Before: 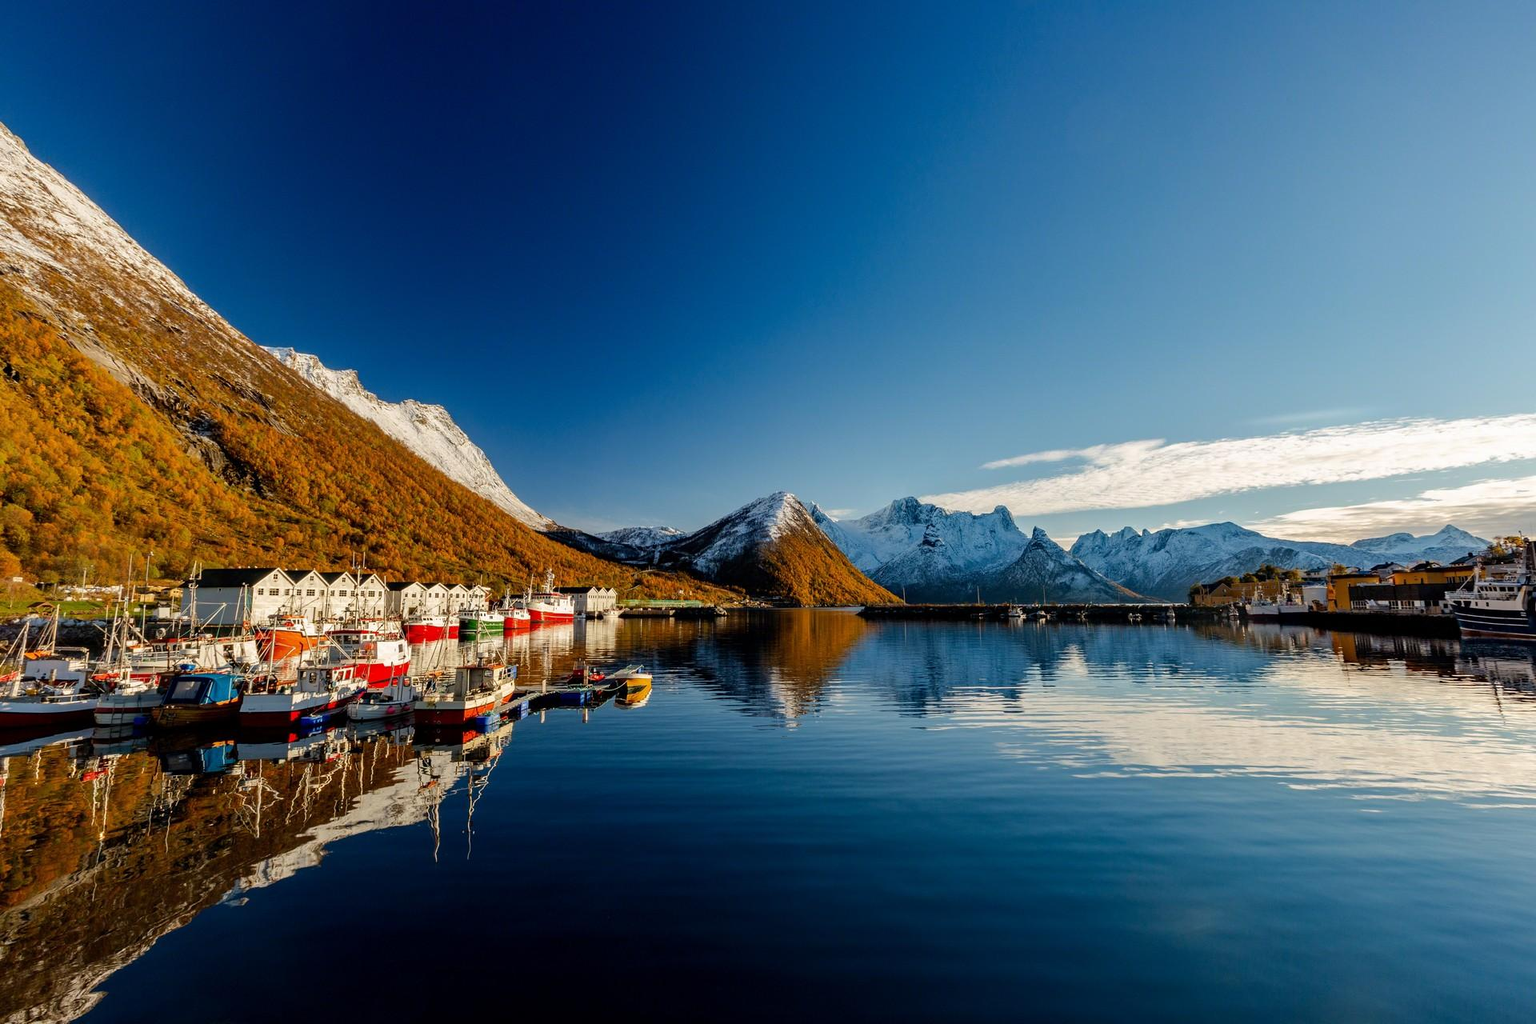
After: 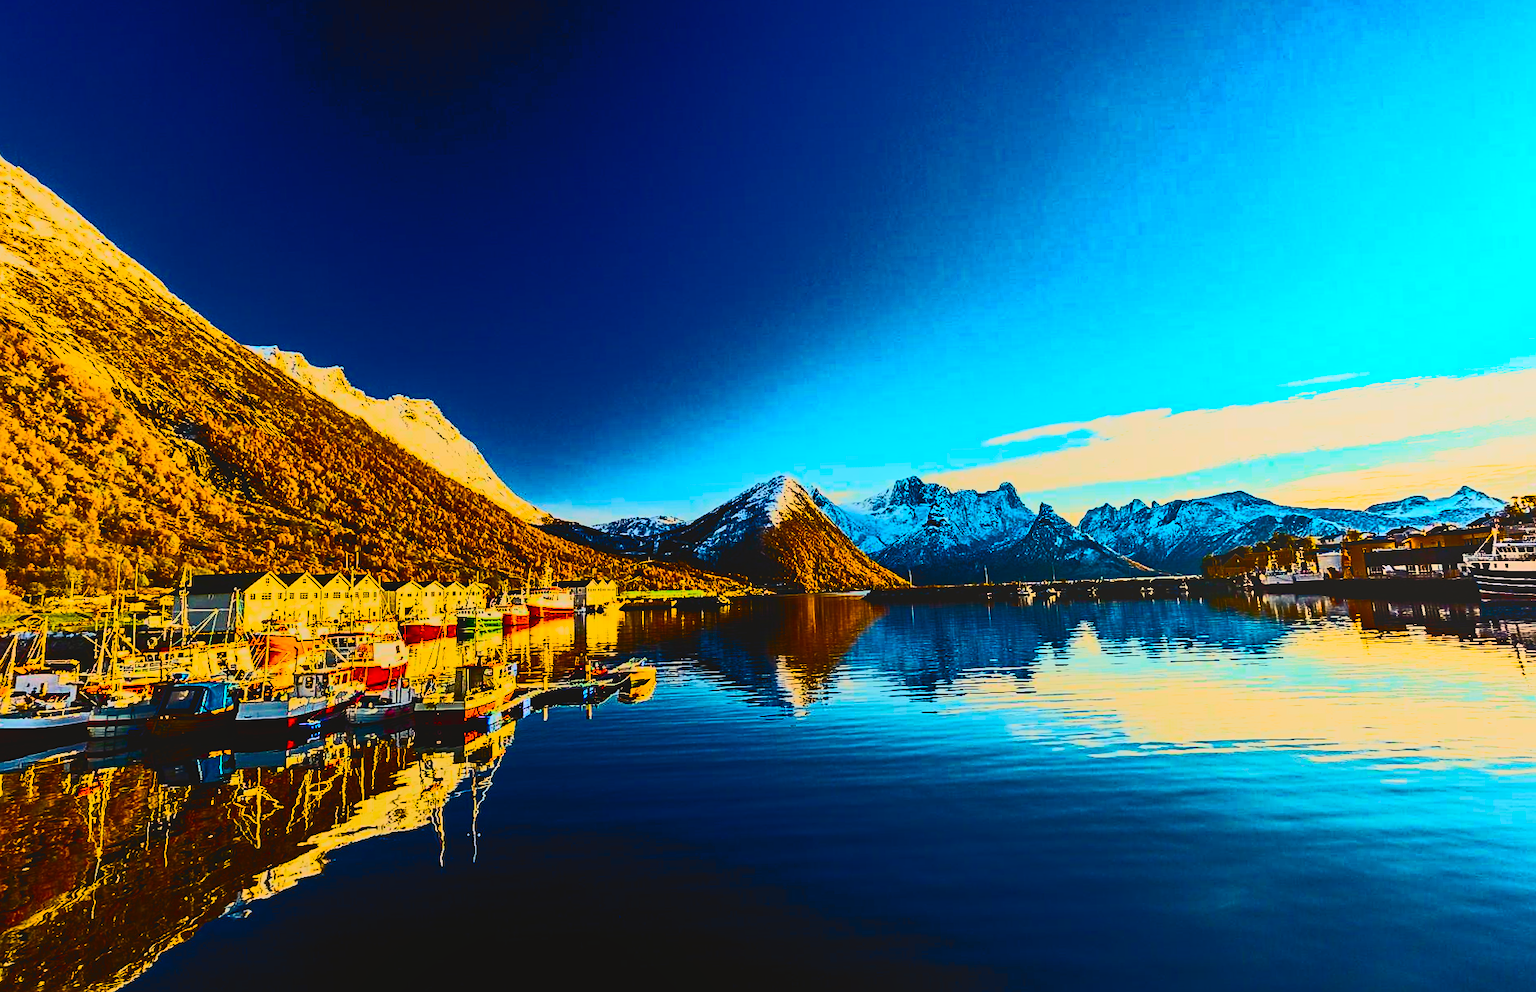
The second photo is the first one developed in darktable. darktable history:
sharpen: on, module defaults
shadows and highlights: radius 108.52, shadows 40.68, highlights -72.88, low approximation 0.01, soften with gaussian
contrast brightness saturation: contrast 0.93, brightness 0.2
haze removal: compatibility mode true, adaptive false
color balance rgb: linear chroma grading › global chroma 20%, perceptual saturation grading › global saturation 65%, perceptual saturation grading › highlights 50%, perceptual saturation grading › shadows 30%, perceptual brilliance grading › global brilliance 12%, perceptual brilliance grading › highlights 15%, global vibrance 20%
local contrast: detail 69%
color correction: highlights a* 1.39, highlights b* 17.83
rotate and perspective: rotation -2°, crop left 0.022, crop right 0.978, crop top 0.049, crop bottom 0.951
